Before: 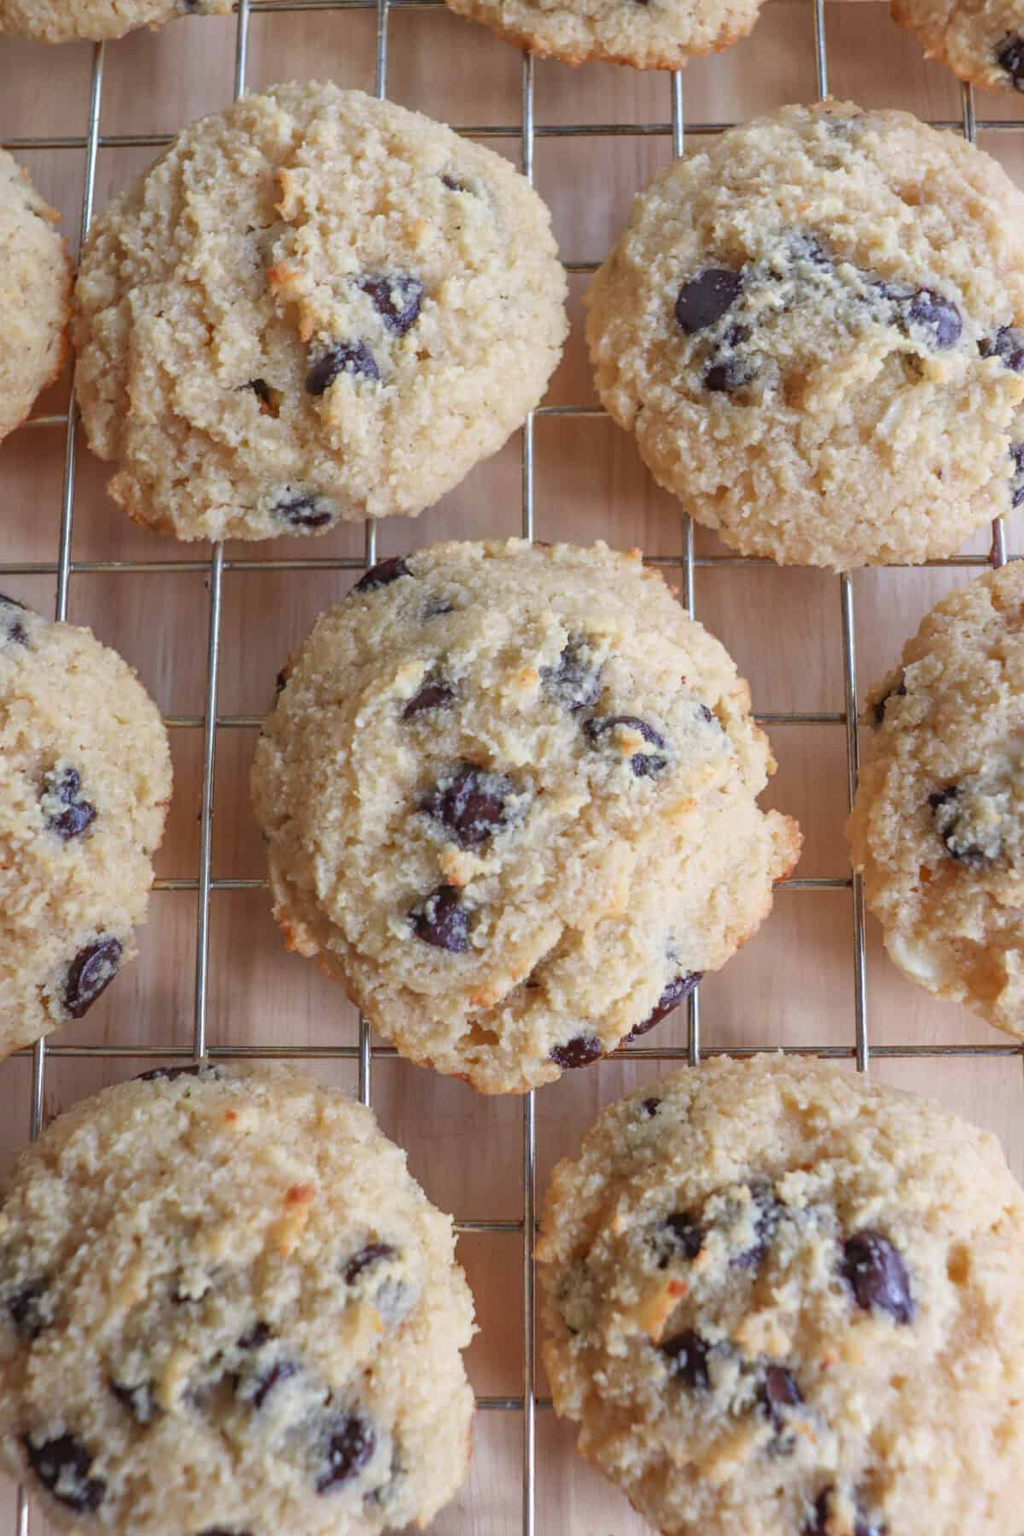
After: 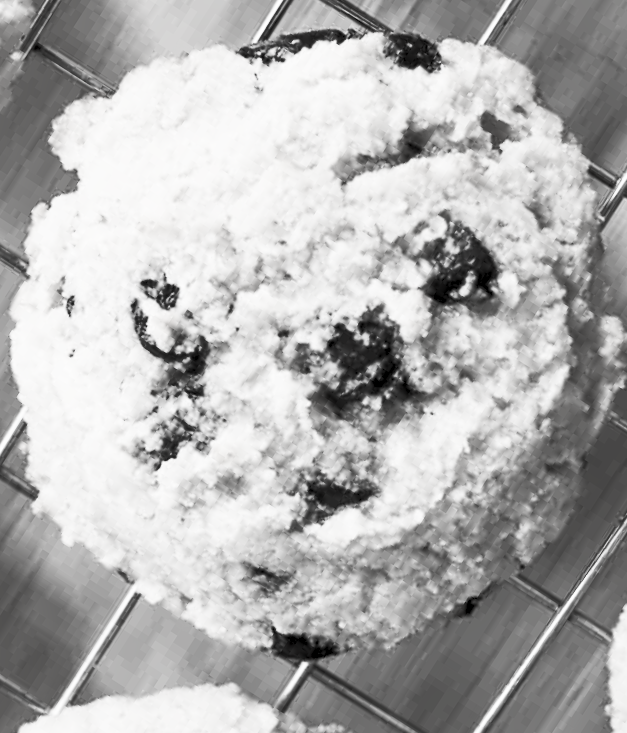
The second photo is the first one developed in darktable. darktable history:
exposure: black level correction 0.011, compensate highlight preservation false
contrast brightness saturation: contrast 0.531, brightness 0.48, saturation -0.984
crop and rotate: angle 147.32°, left 9.217%, top 15.619%, right 4.357%, bottom 17.119%
shadows and highlights: low approximation 0.01, soften with gaussian
